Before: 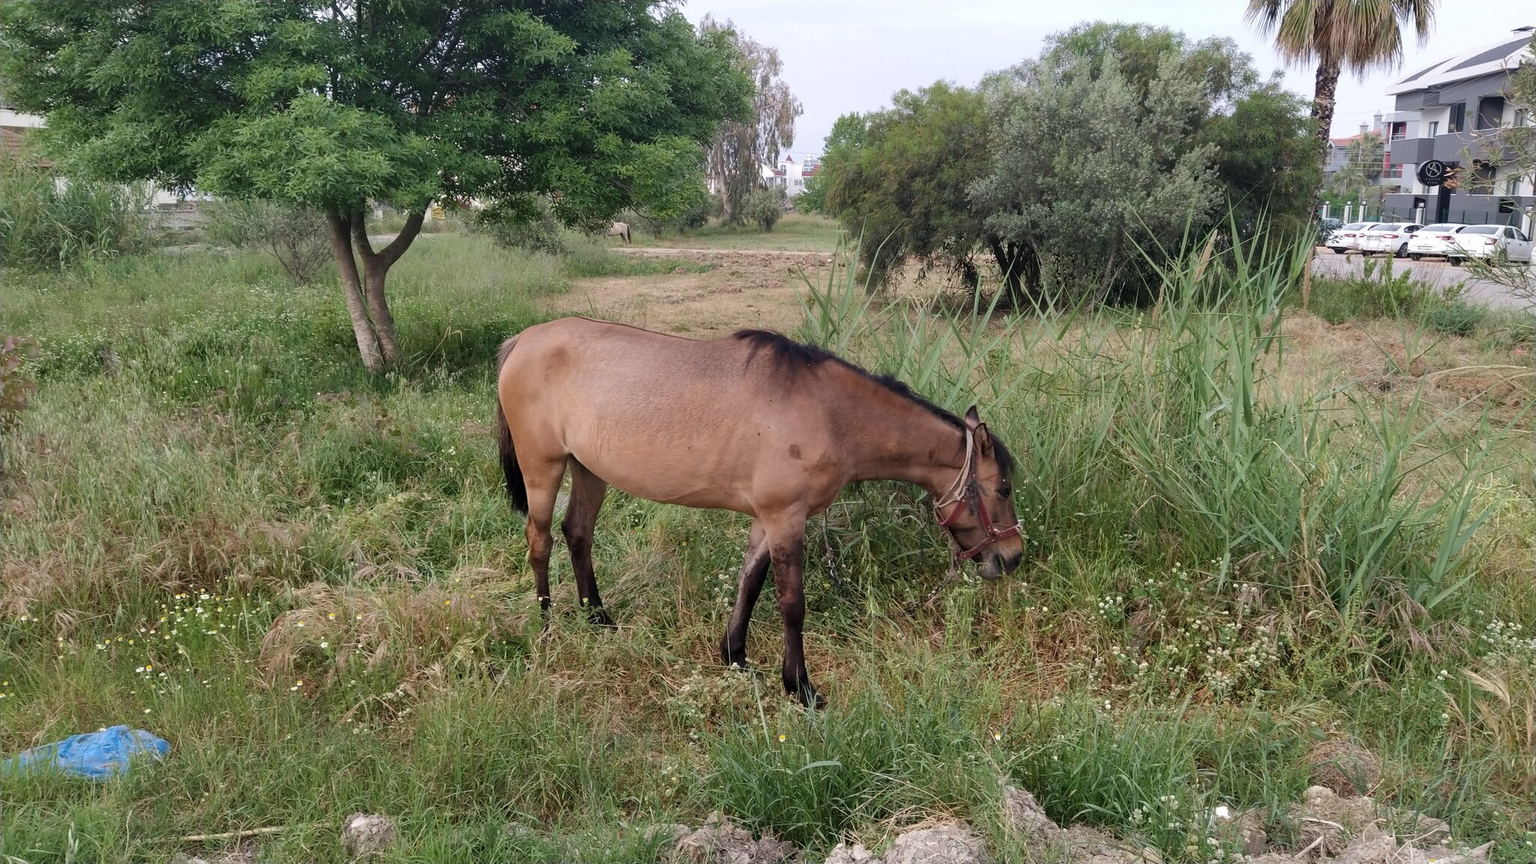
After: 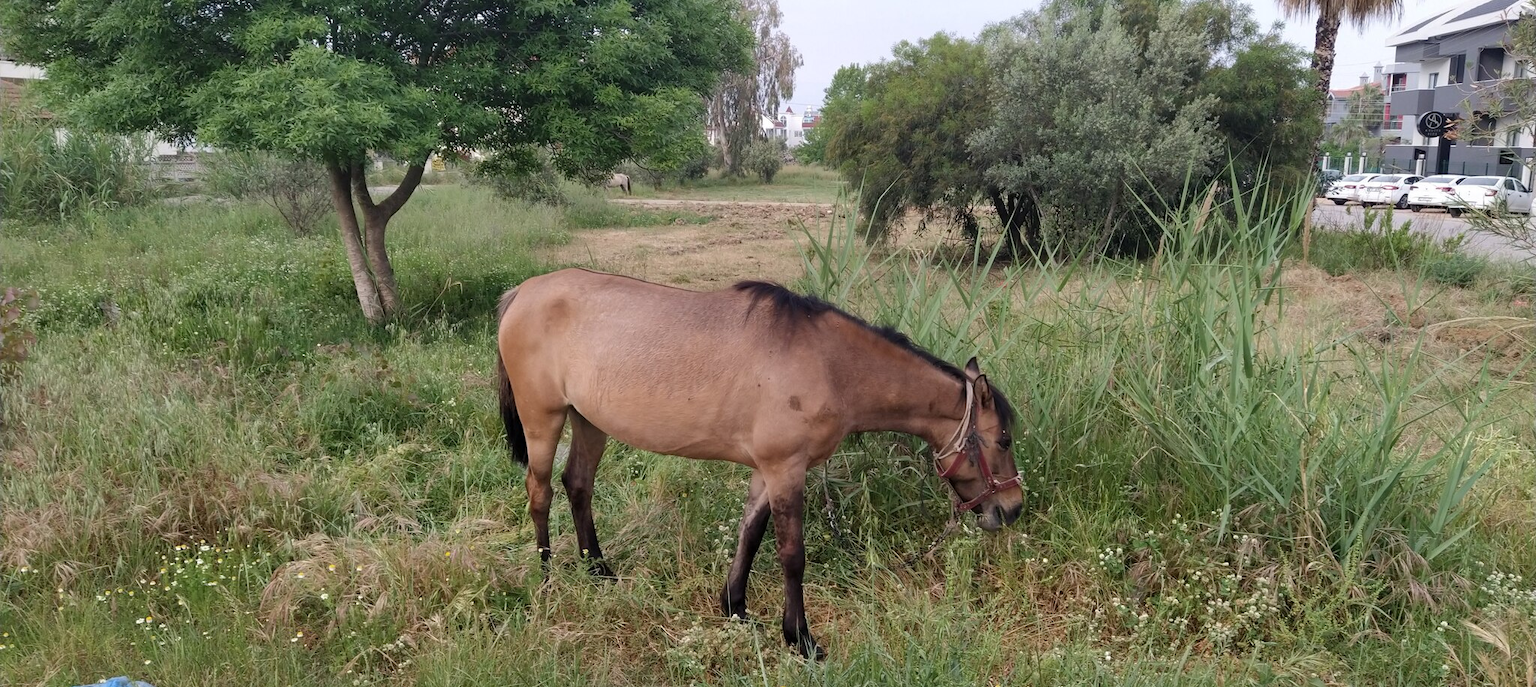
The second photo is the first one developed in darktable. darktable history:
crop and rotate: top 5.651%, bottom 14.832%
